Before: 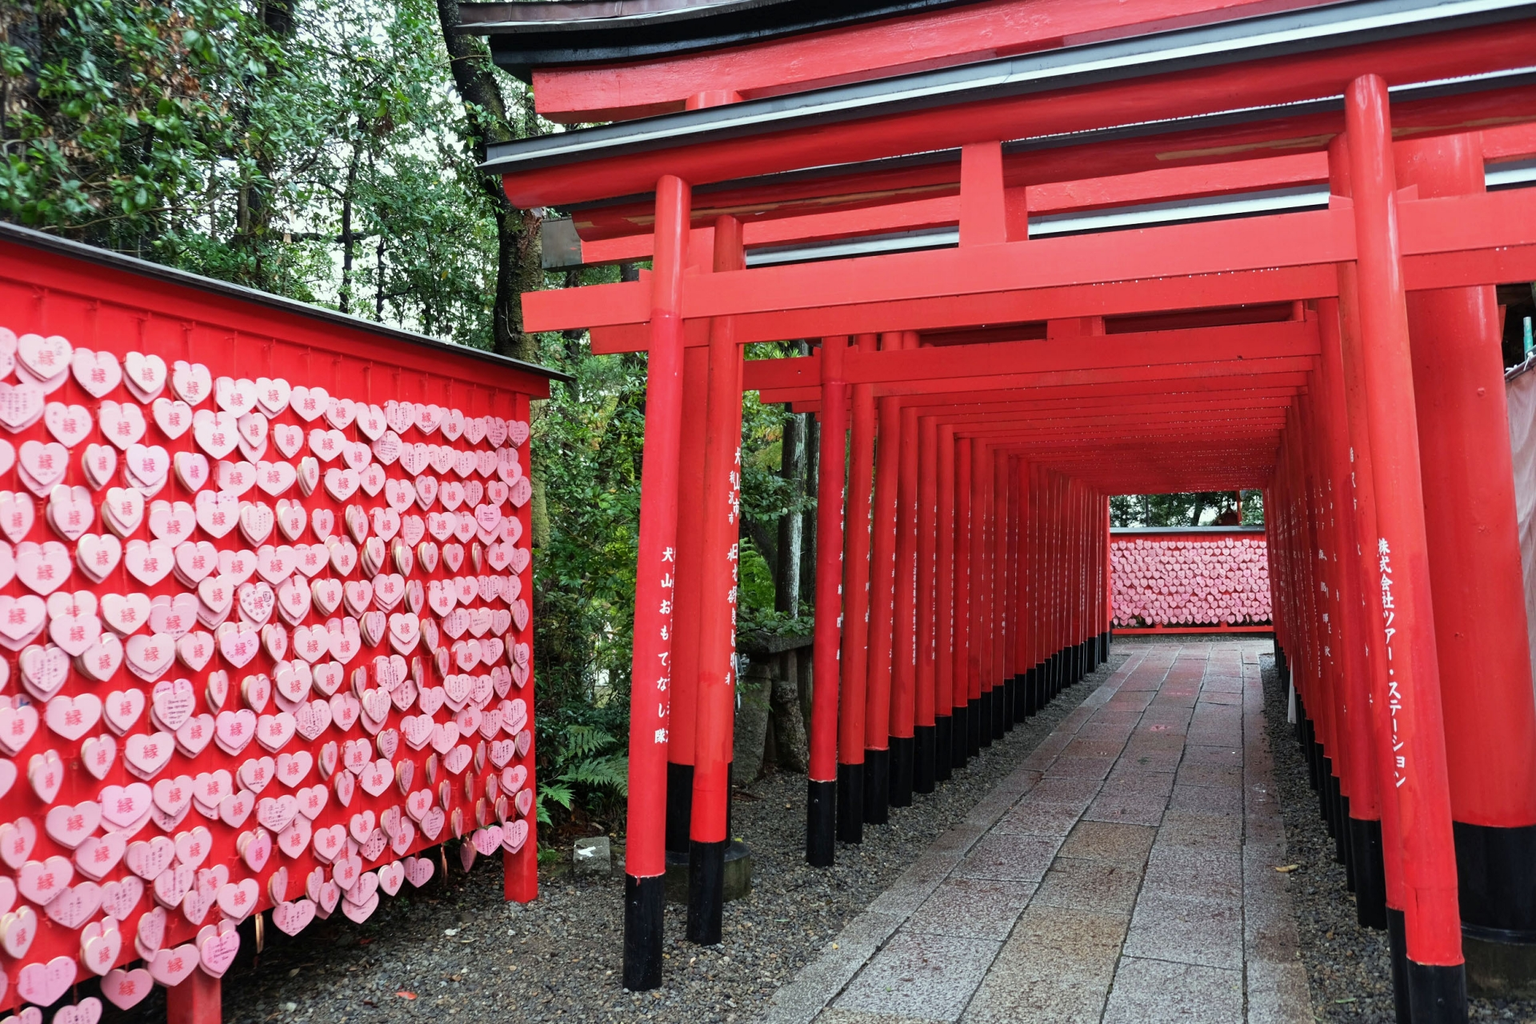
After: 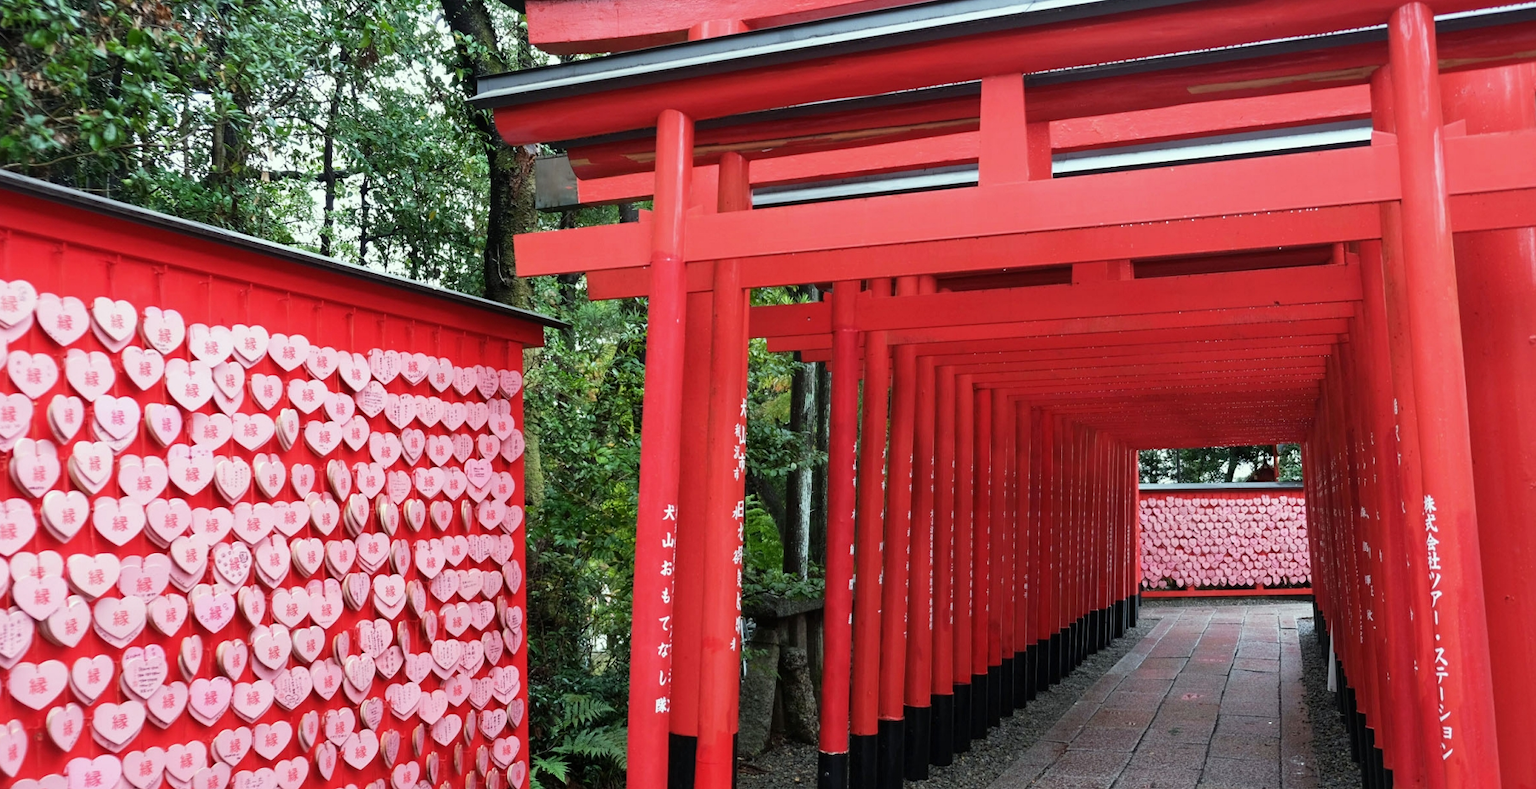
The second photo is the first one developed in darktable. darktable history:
crop: left 2.48%, top 7.051%, right 3.304%, bottom 20.367%
